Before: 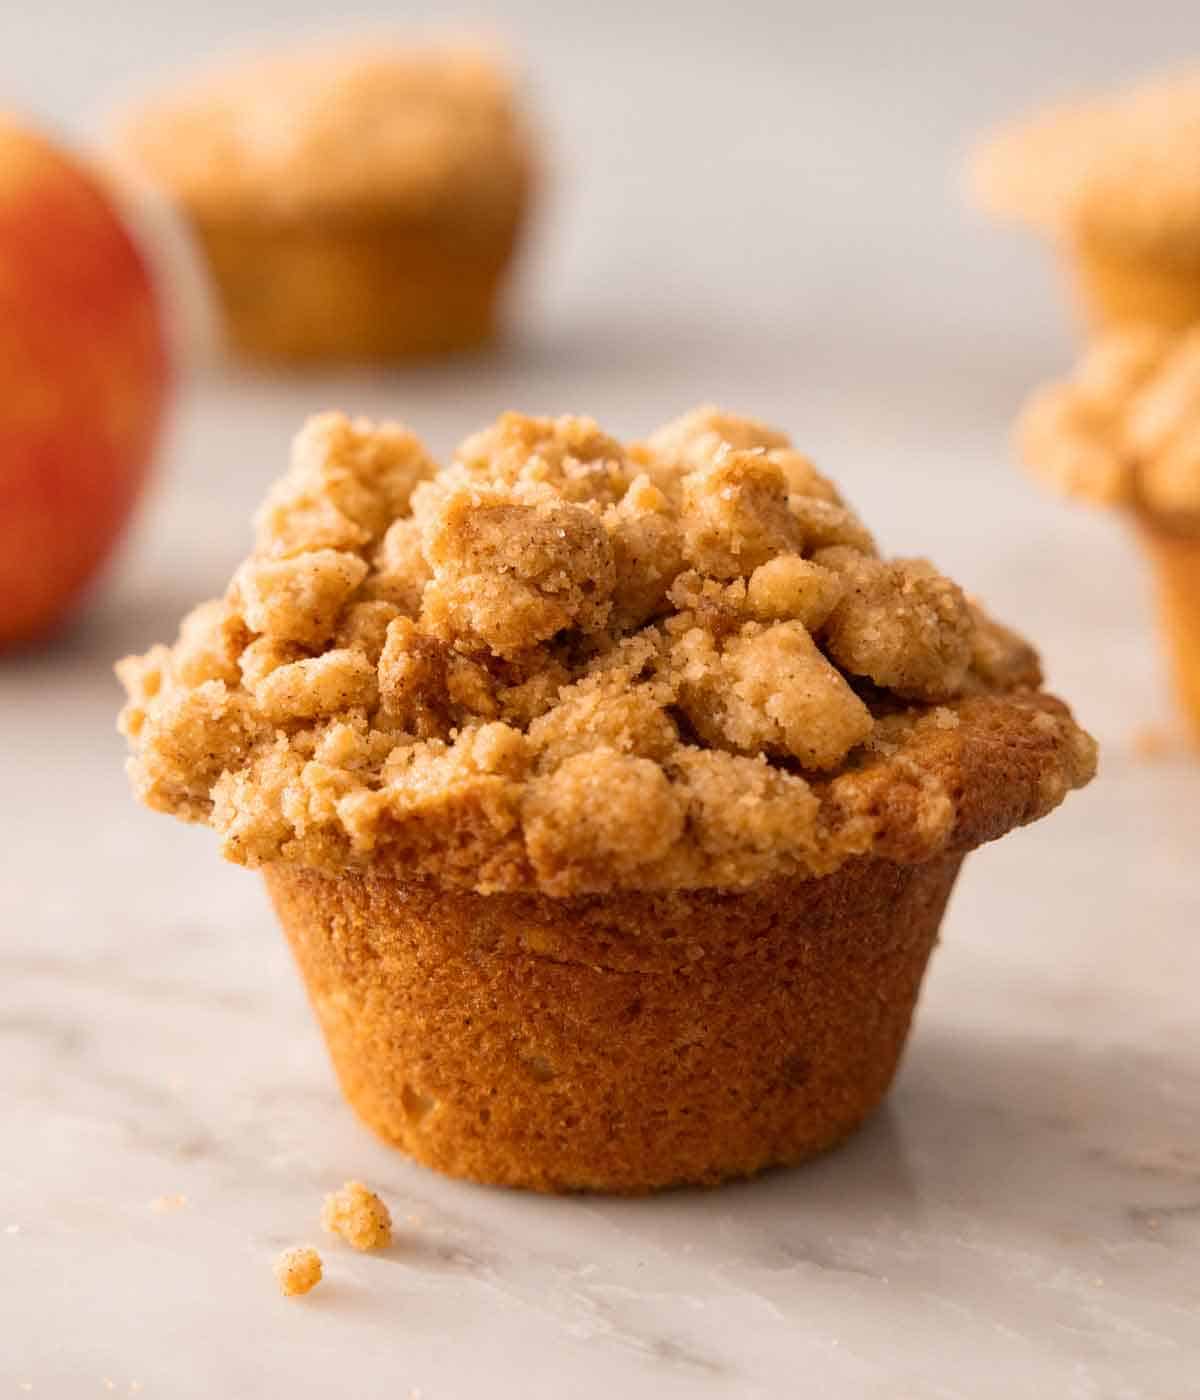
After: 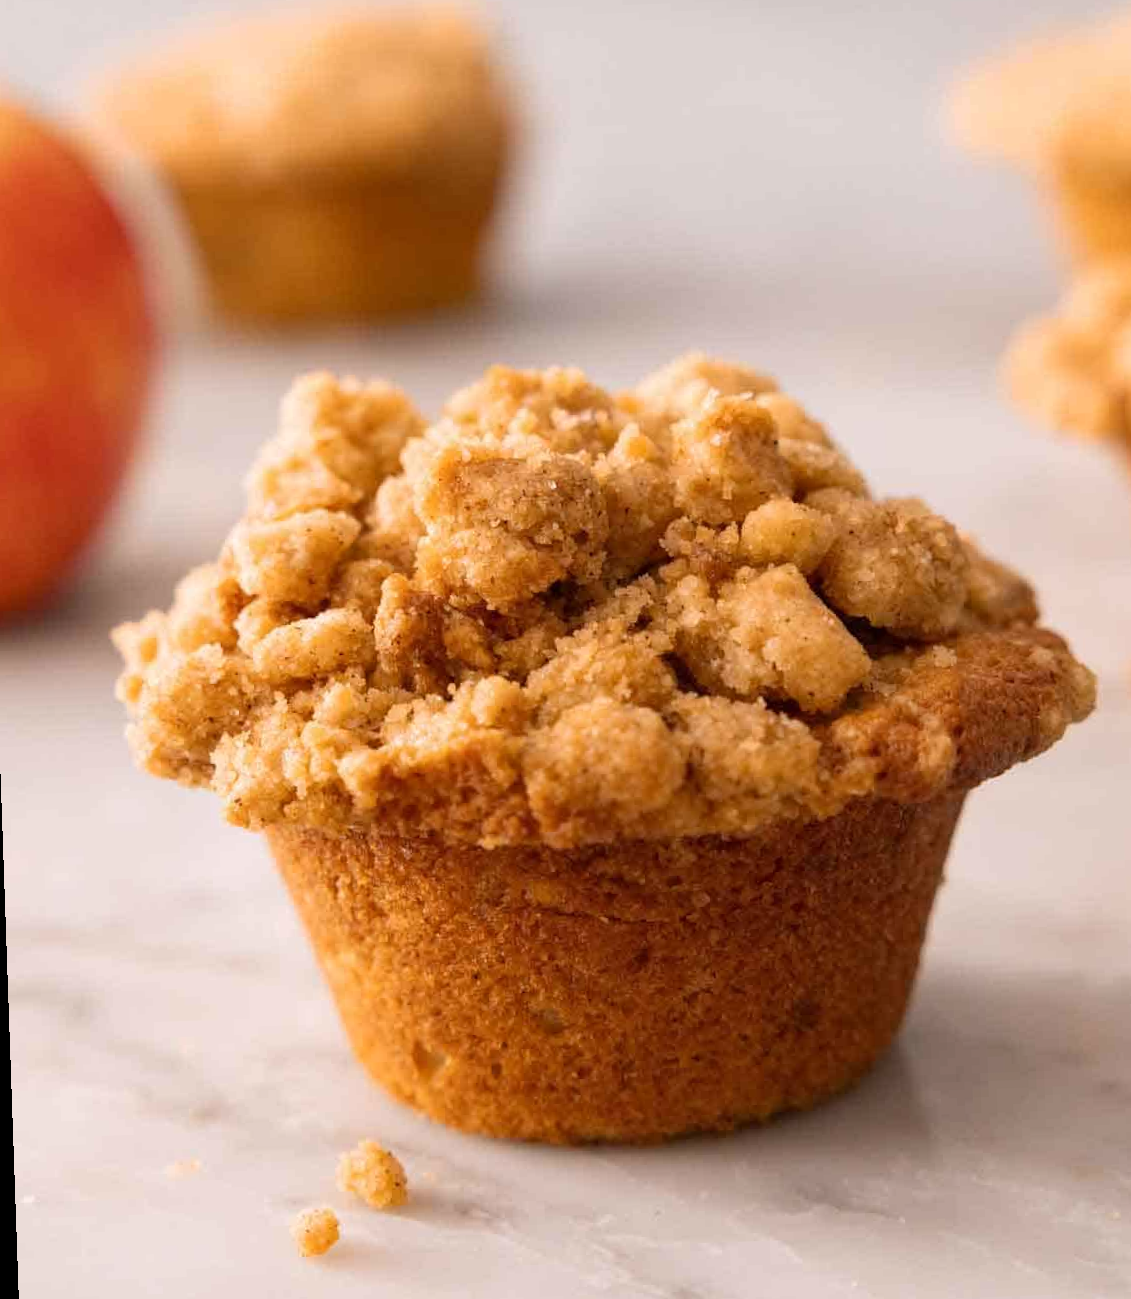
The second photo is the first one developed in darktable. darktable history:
crop and rotate: right 5.167%
rotate and perspective: rotation -2°, crop left 0.022, crop right 0.978, crop top 0.049, crop bottom 0.951
white balance: red 1.004, blue 1.024
